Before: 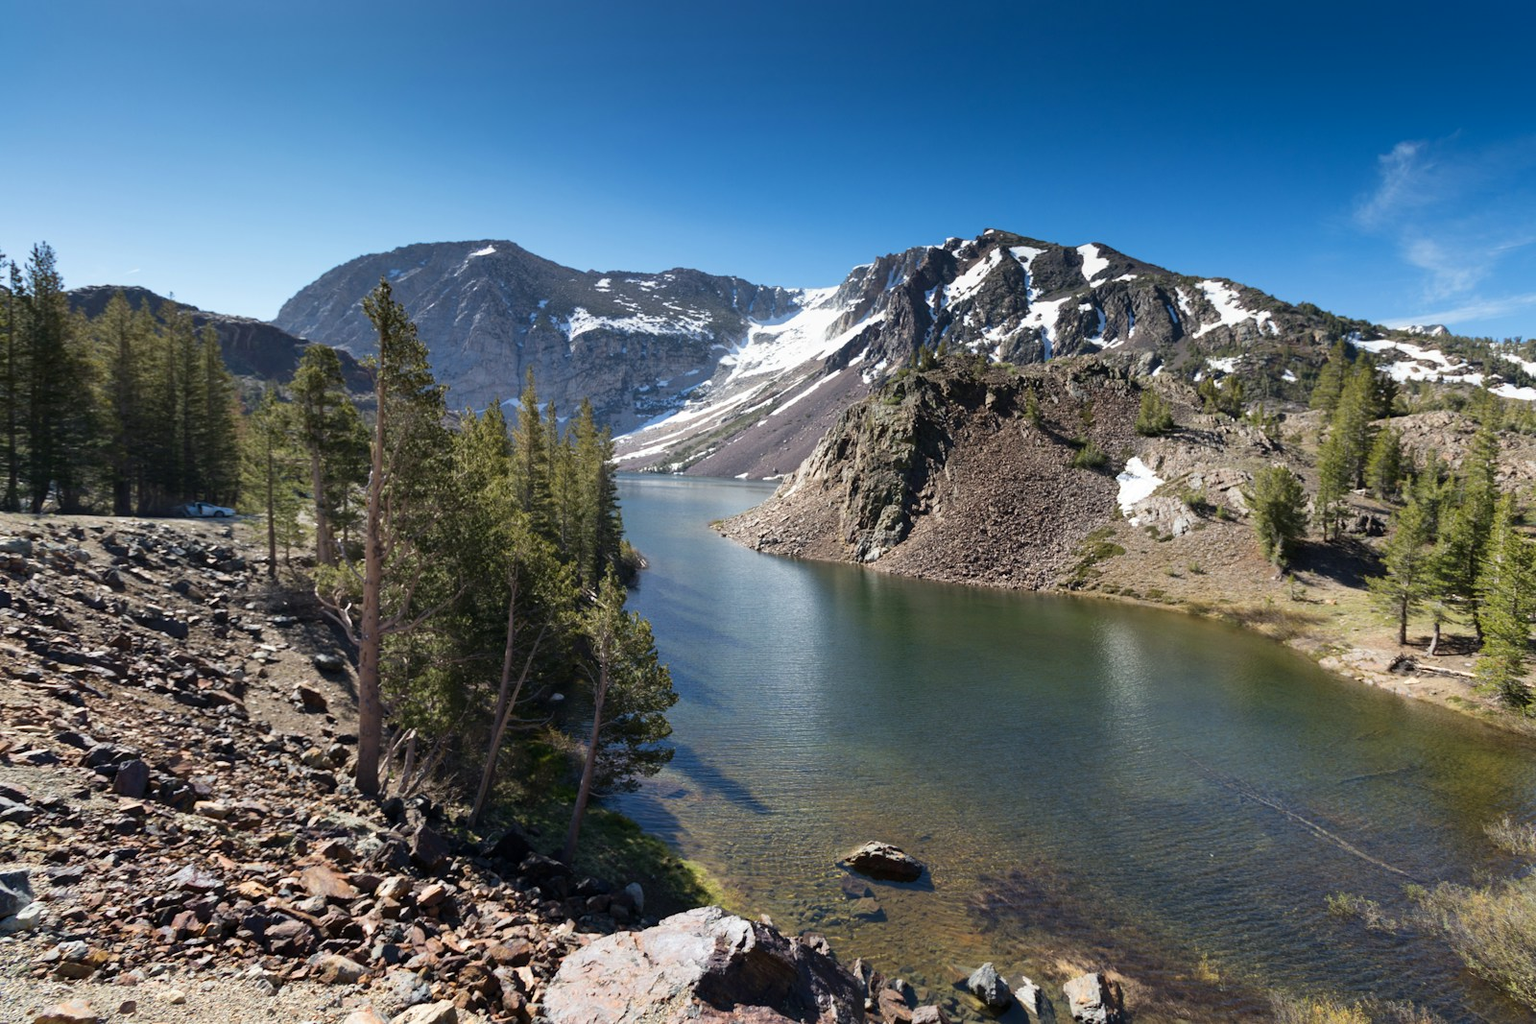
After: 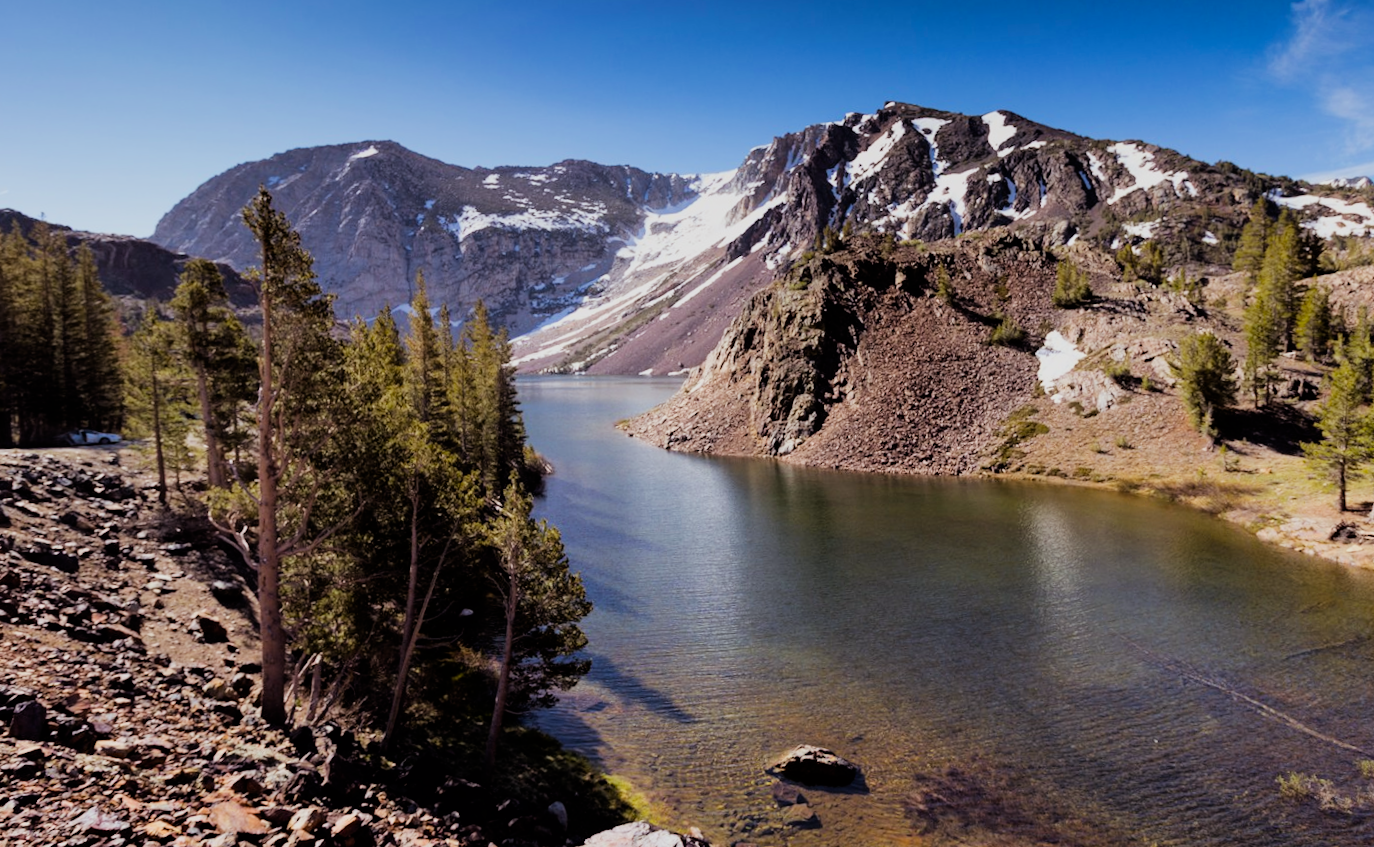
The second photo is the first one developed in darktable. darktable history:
filmic rgb: black relative exposure -5 EV, hardness 2.88, contrast 1.2, highlights saturation mix -30%
crop and rotate: angle -1.96°, left 3.097%, top 4.154%, right 1.586%, bottom 0.529%
color balance rgb: perceptual saturation grading › global saturation 20%, global vibrance 20%
rotate and perspective: rotation -5°, crop left 0.05, crop right 0.952, crop top 0.11, crop bottom 0.89
rgb levels: mode RGB, independent channels, levels [[0, 0.474, 1], [0, 0.5, 1], [0, 0.5, 1]]
